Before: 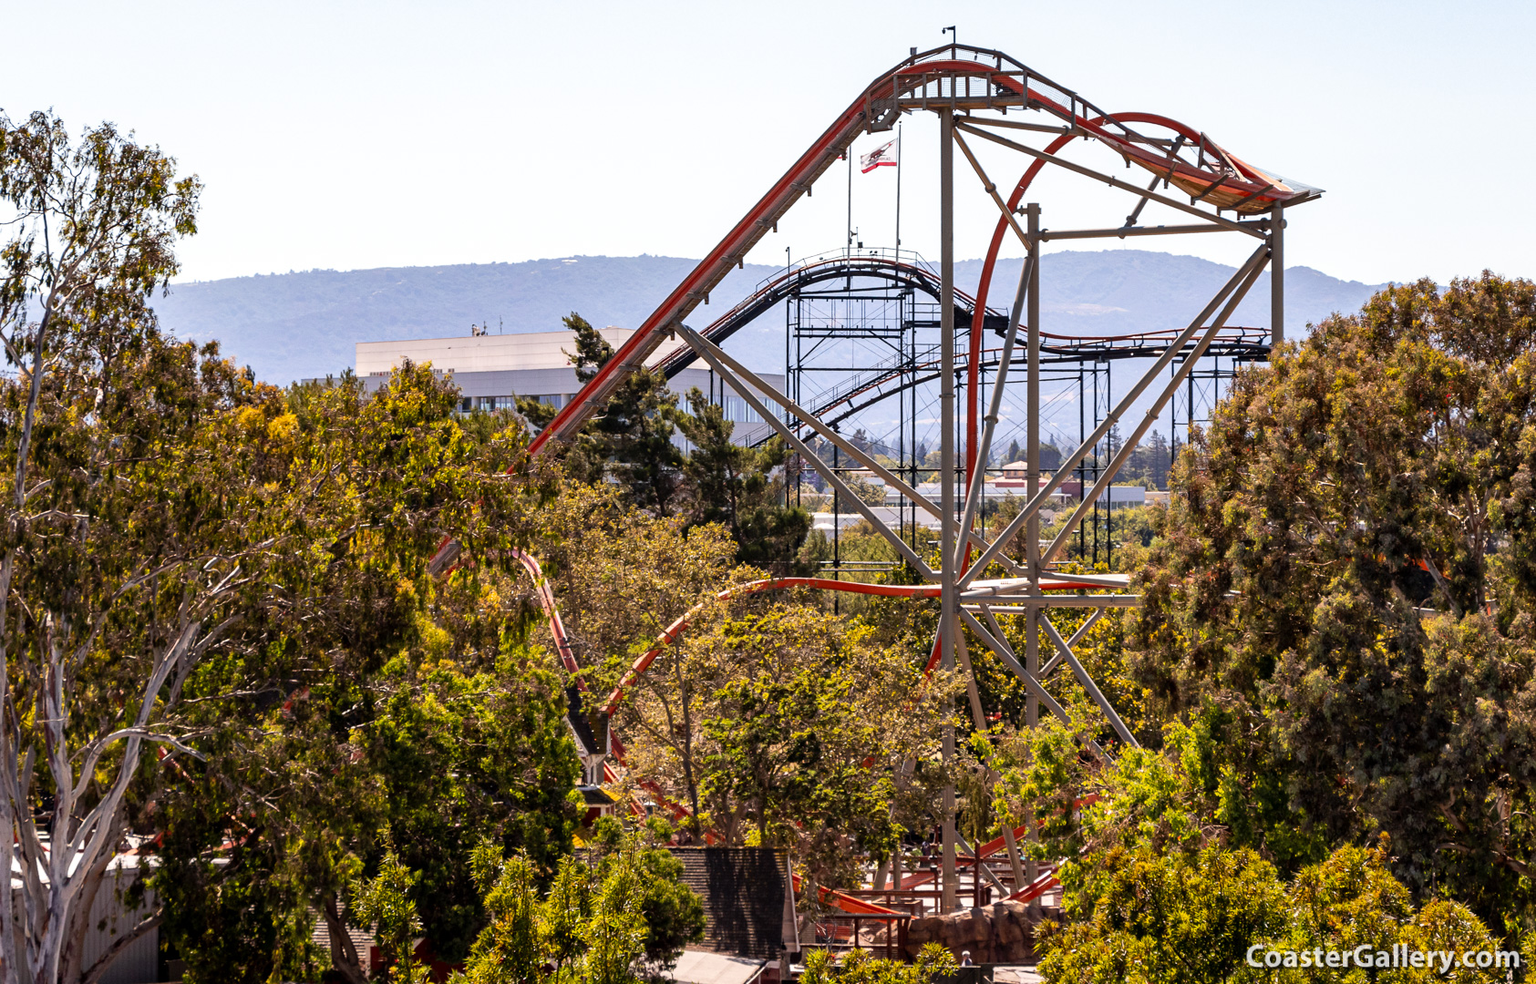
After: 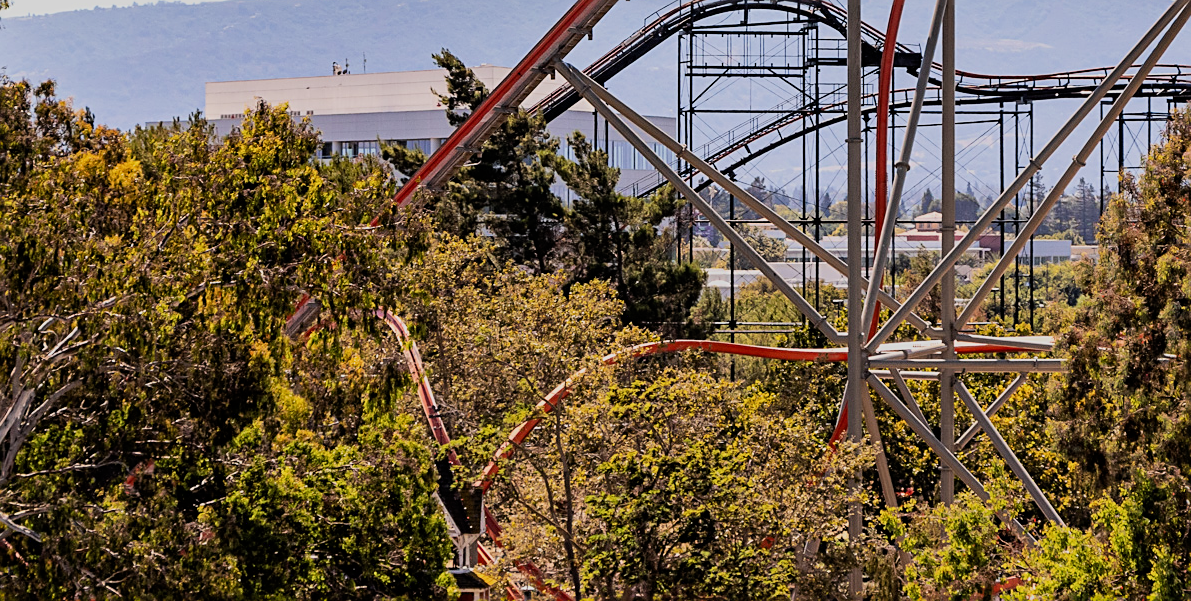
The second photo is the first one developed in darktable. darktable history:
sharpen: on, module defaults
filmic rgb: black relative exposure -7.65 EV, white relative exposure 4.56 EV, hardness 3.61, color science v6 (2022)
crop: left 11.02%, top 27.284%, right 18.25%, bottom 17.042%
